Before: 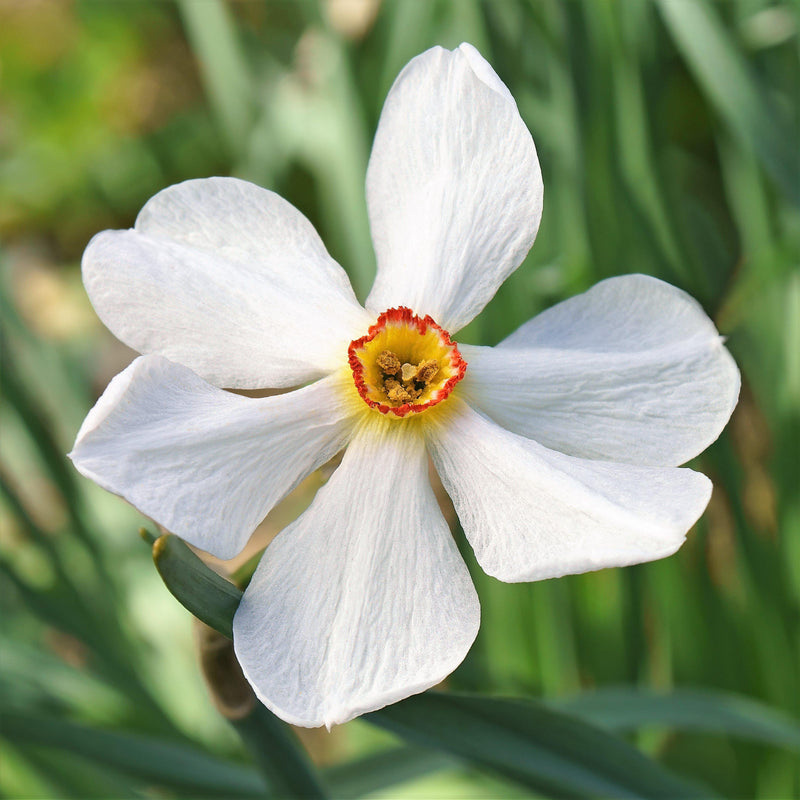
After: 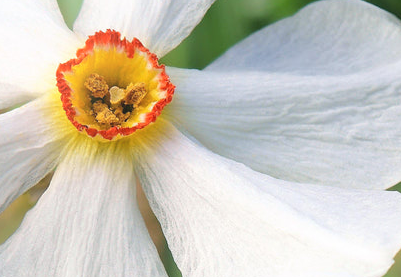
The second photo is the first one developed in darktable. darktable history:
crop: left 36.607%, top 34.735%, right 13.146%, bottom 30.611%
bloom: size 13.65%, threshold 98.39%, strength 4.82%
